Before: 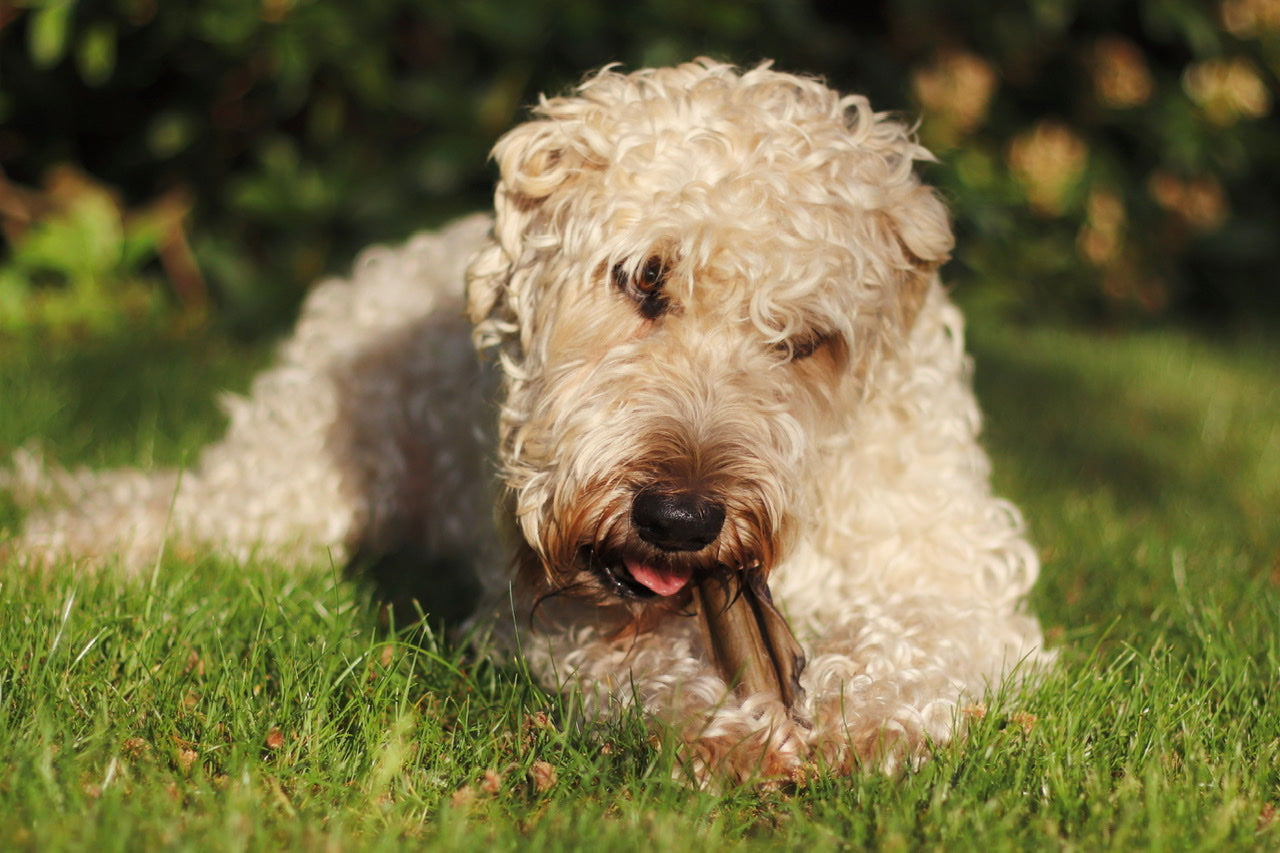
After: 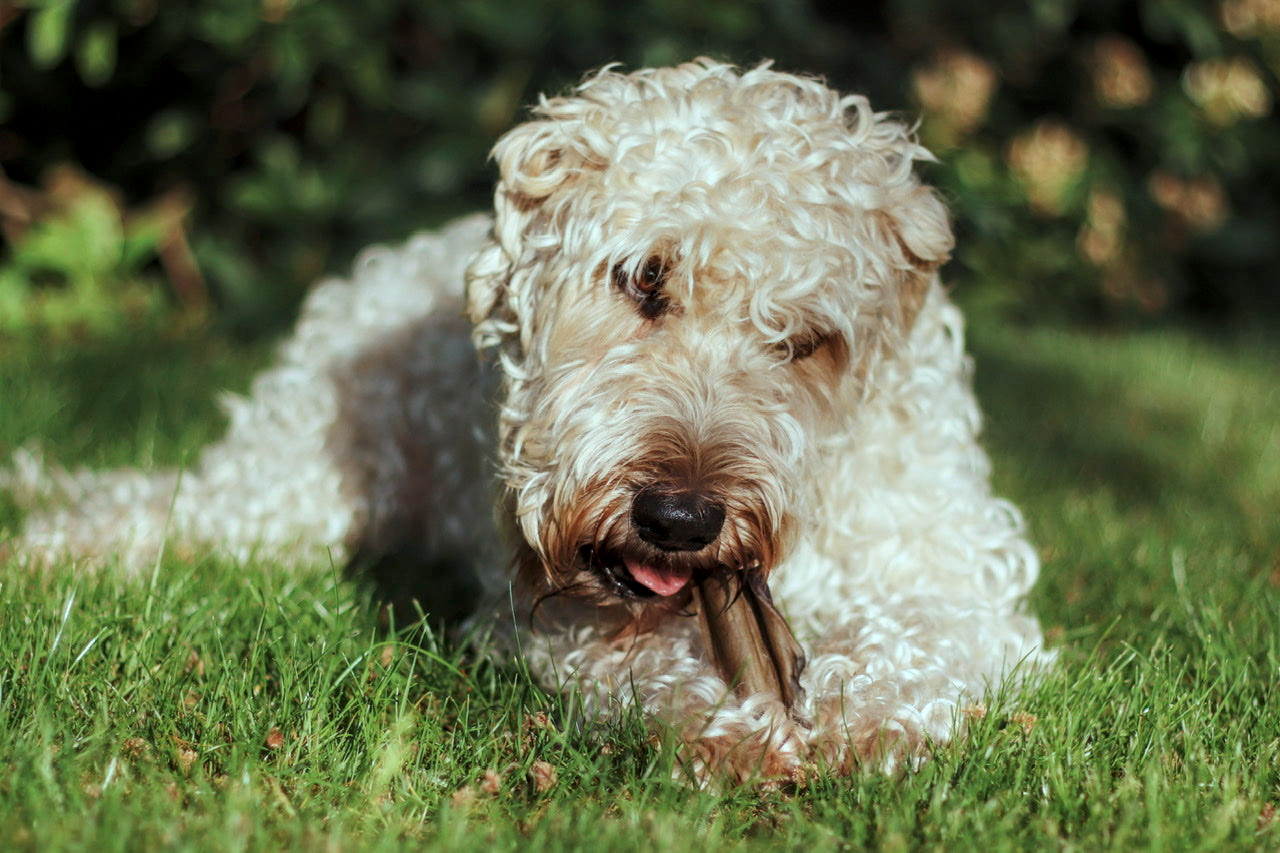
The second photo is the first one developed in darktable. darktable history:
local contrast: detail 130%
color correction: highlights a* -11.71, highlights b* -15.58
